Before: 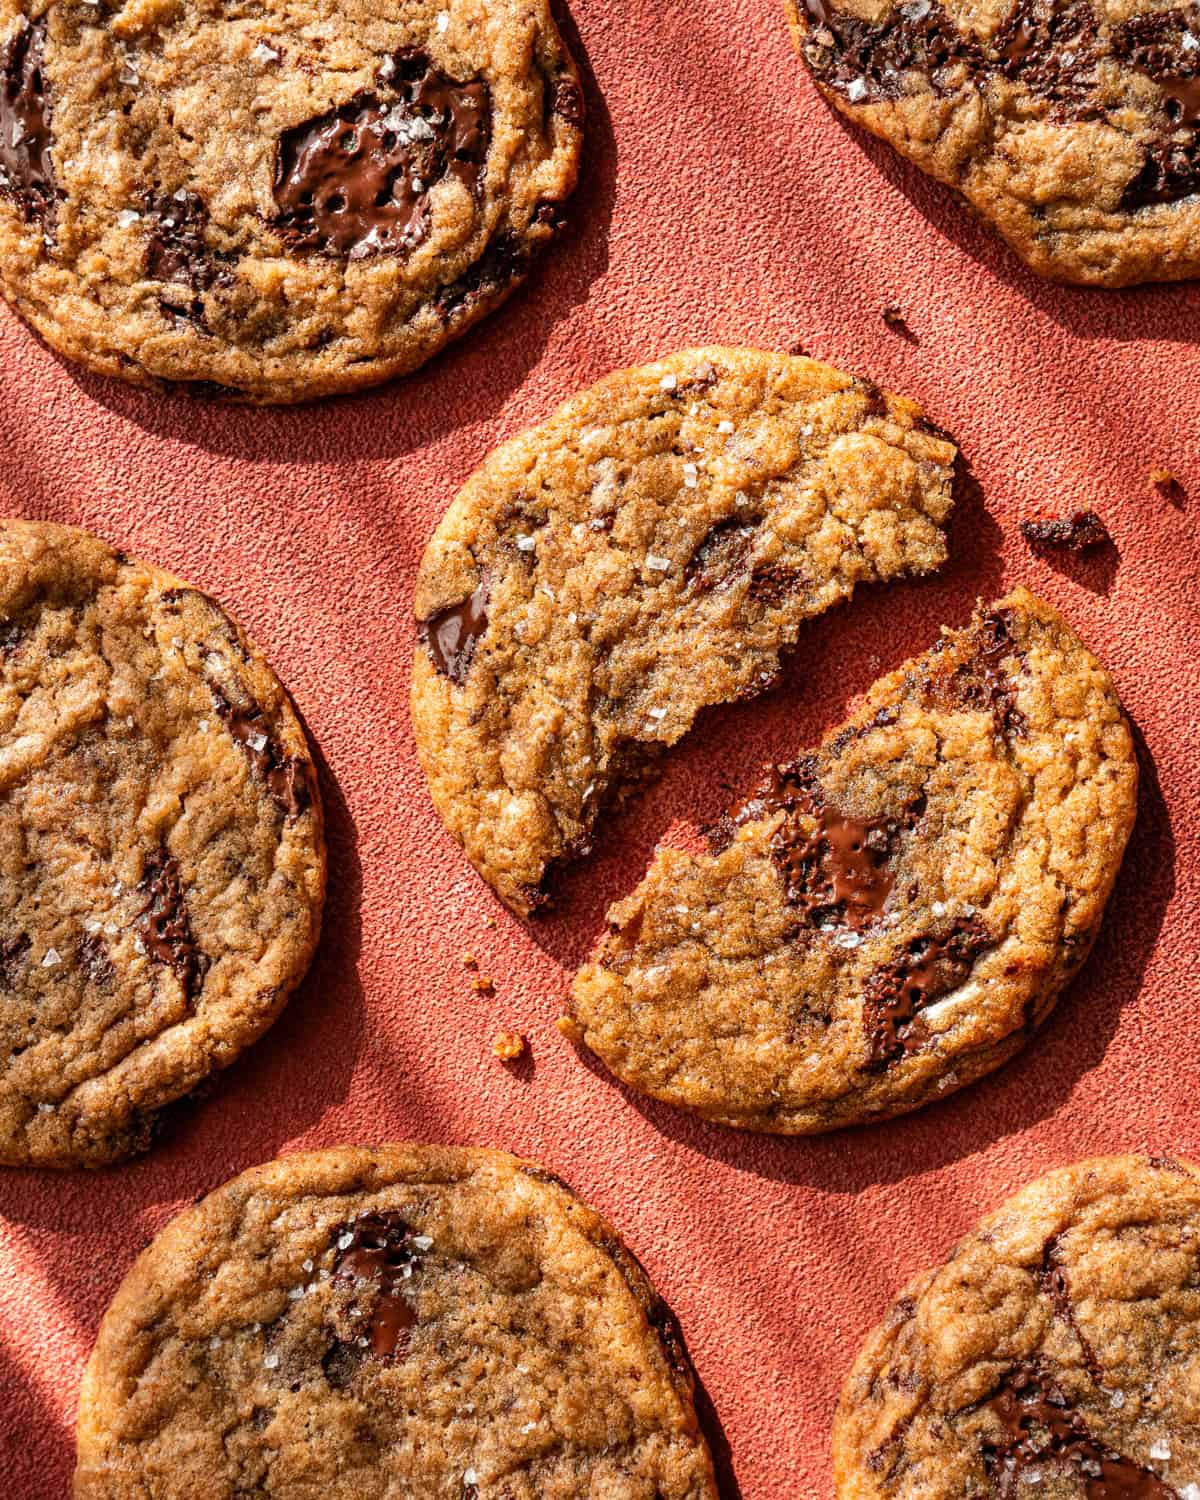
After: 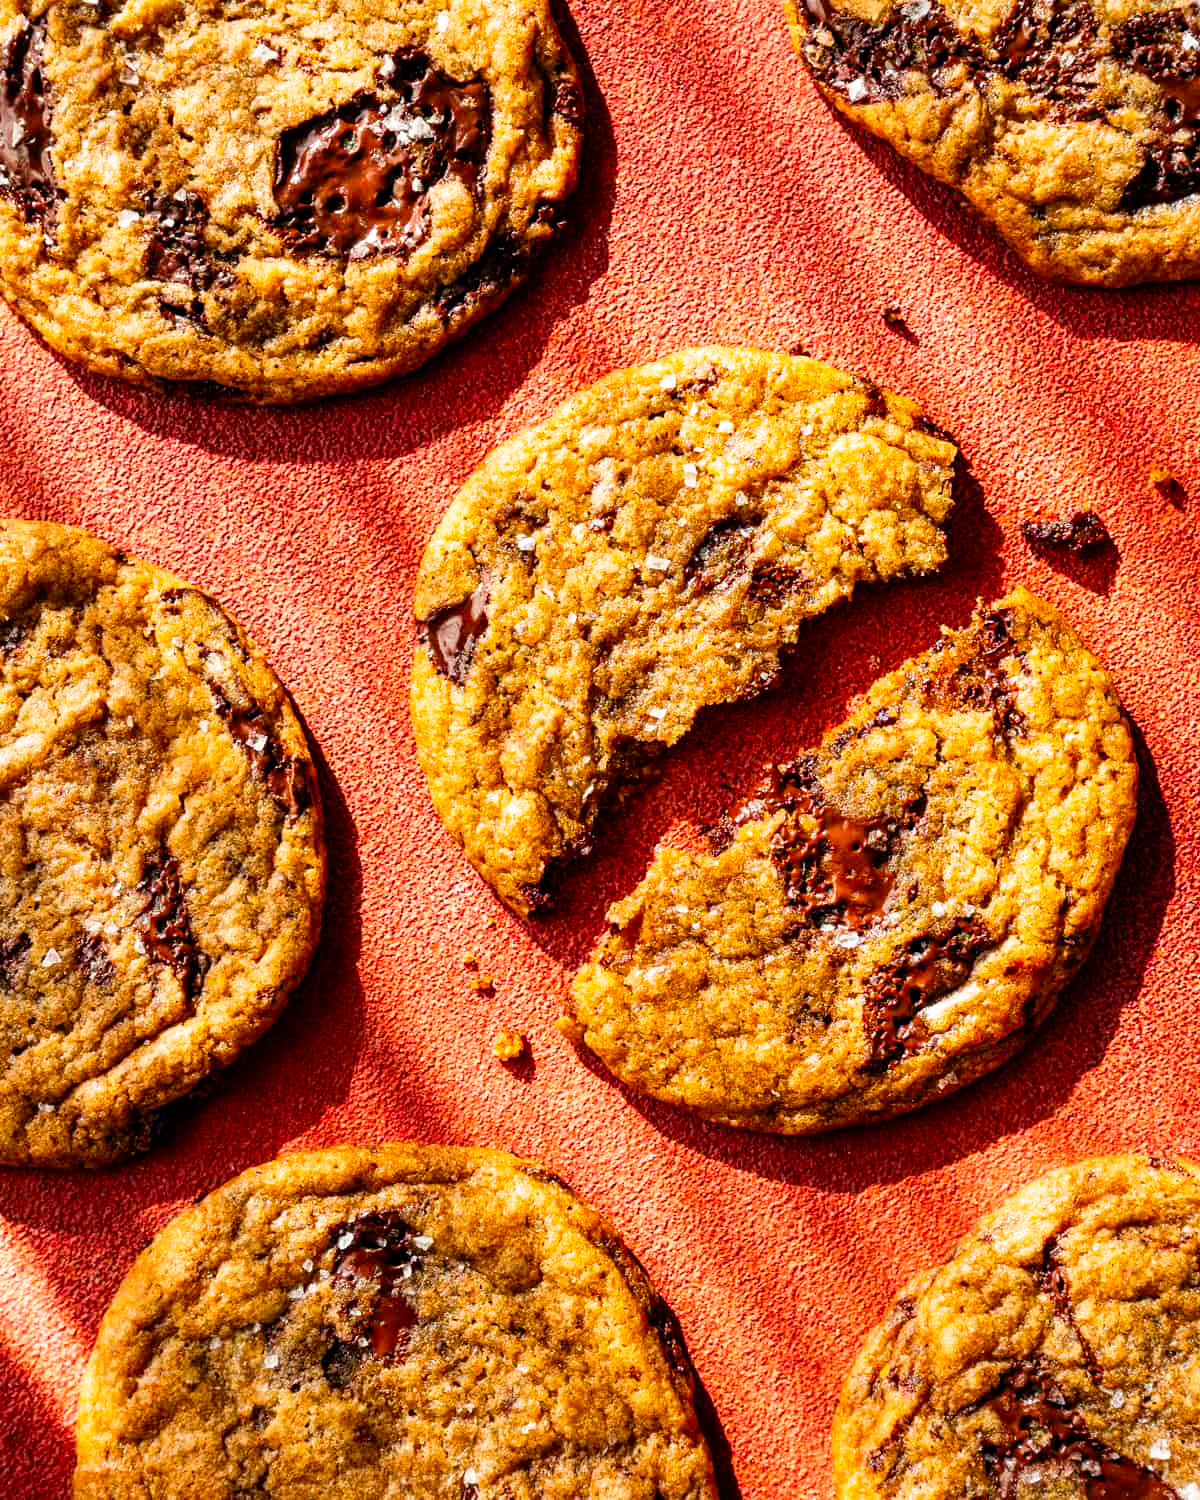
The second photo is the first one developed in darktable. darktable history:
tone curve: curves: ch0 [(0, 0) (0.004, 0.001) (0.02, 0.008) (0.218, 0.218) (0.664, 0.774) (0.832, 0.914) (1, 1)], preserve colors none
color balance rgb: shadows lift › chroma 3.046%, shadows lift › hue 241.19°, perceptual saturation grading › global saturation 29.453%
